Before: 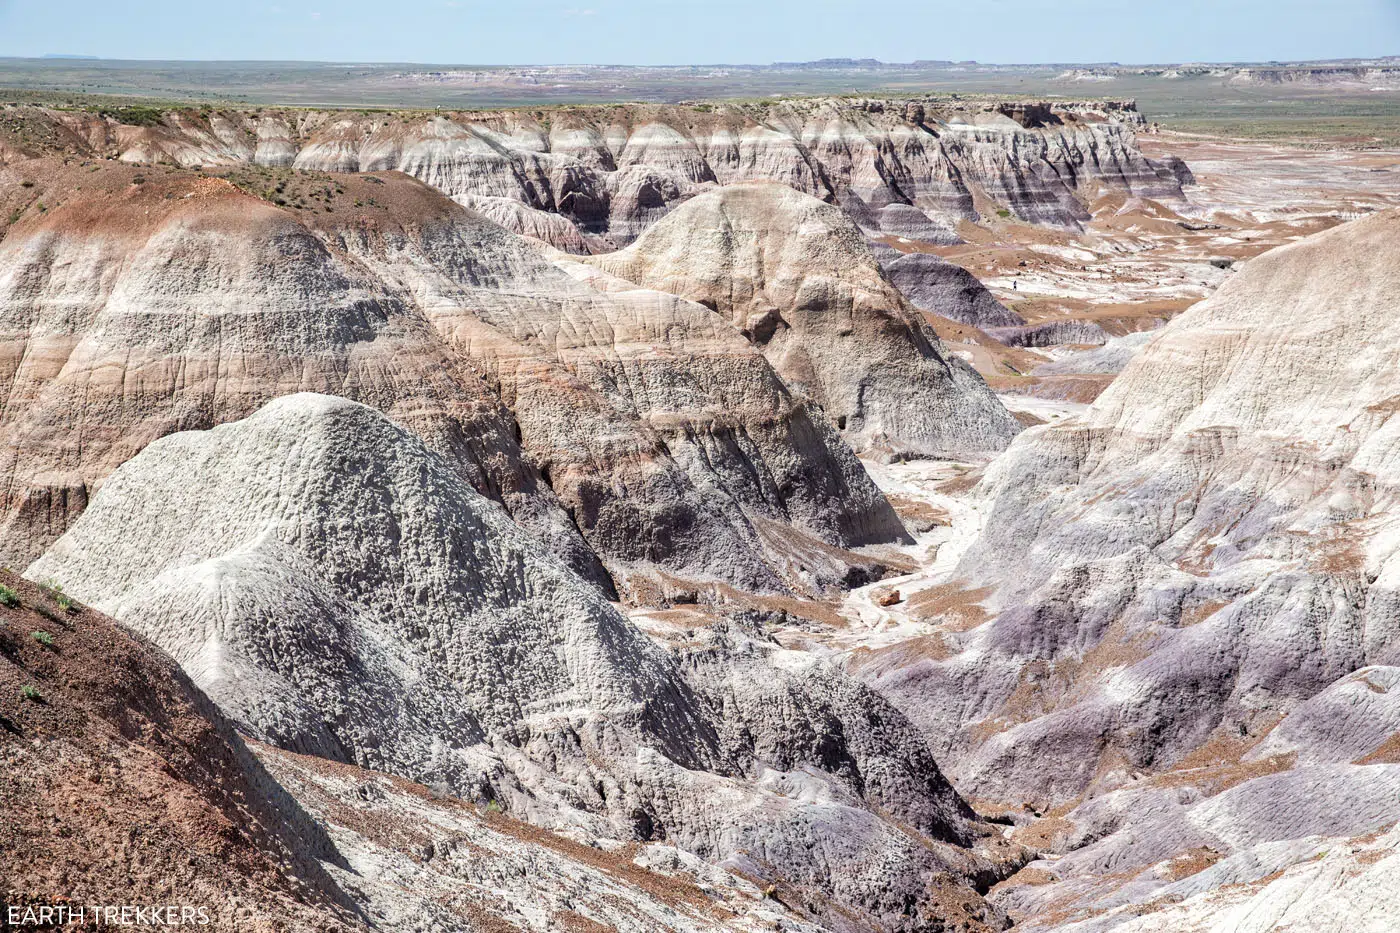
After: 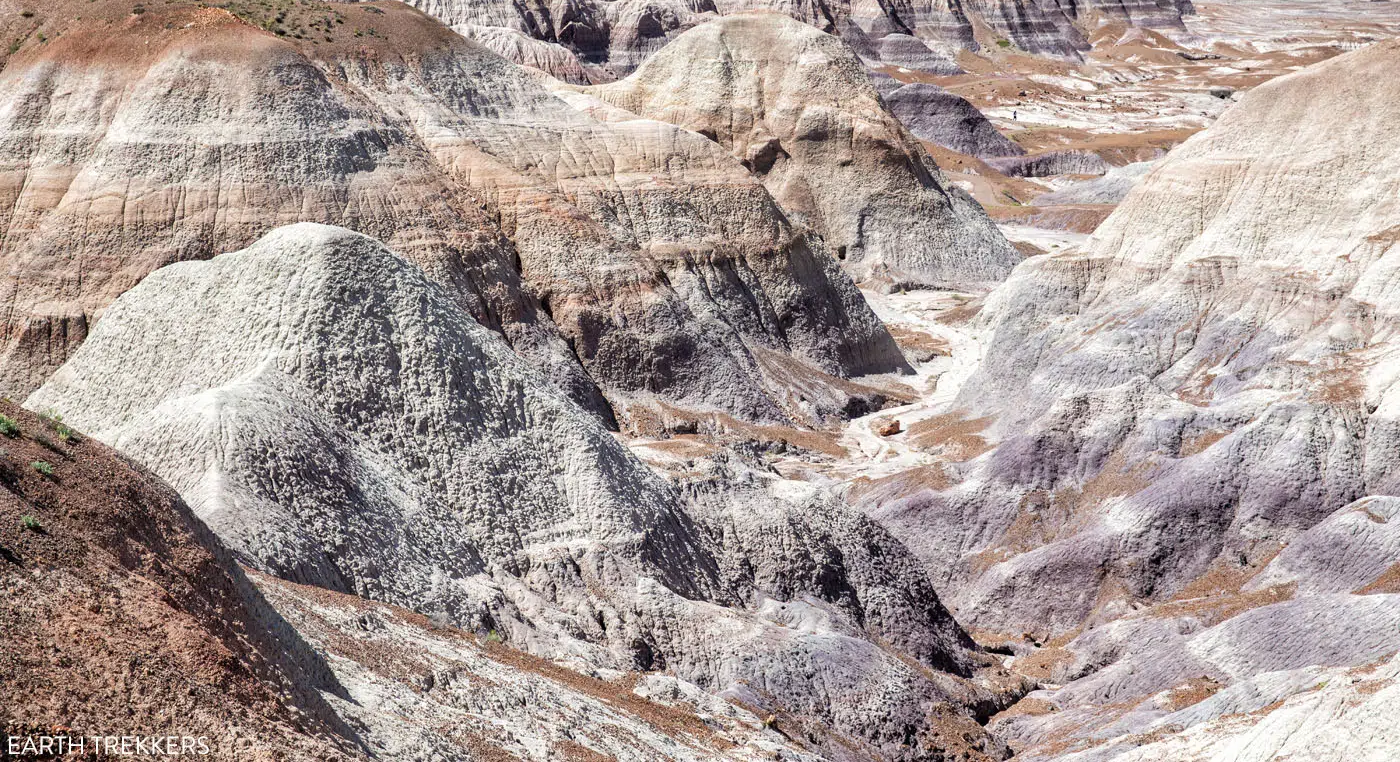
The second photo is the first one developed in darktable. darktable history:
crop and rotate: top 18.221%
